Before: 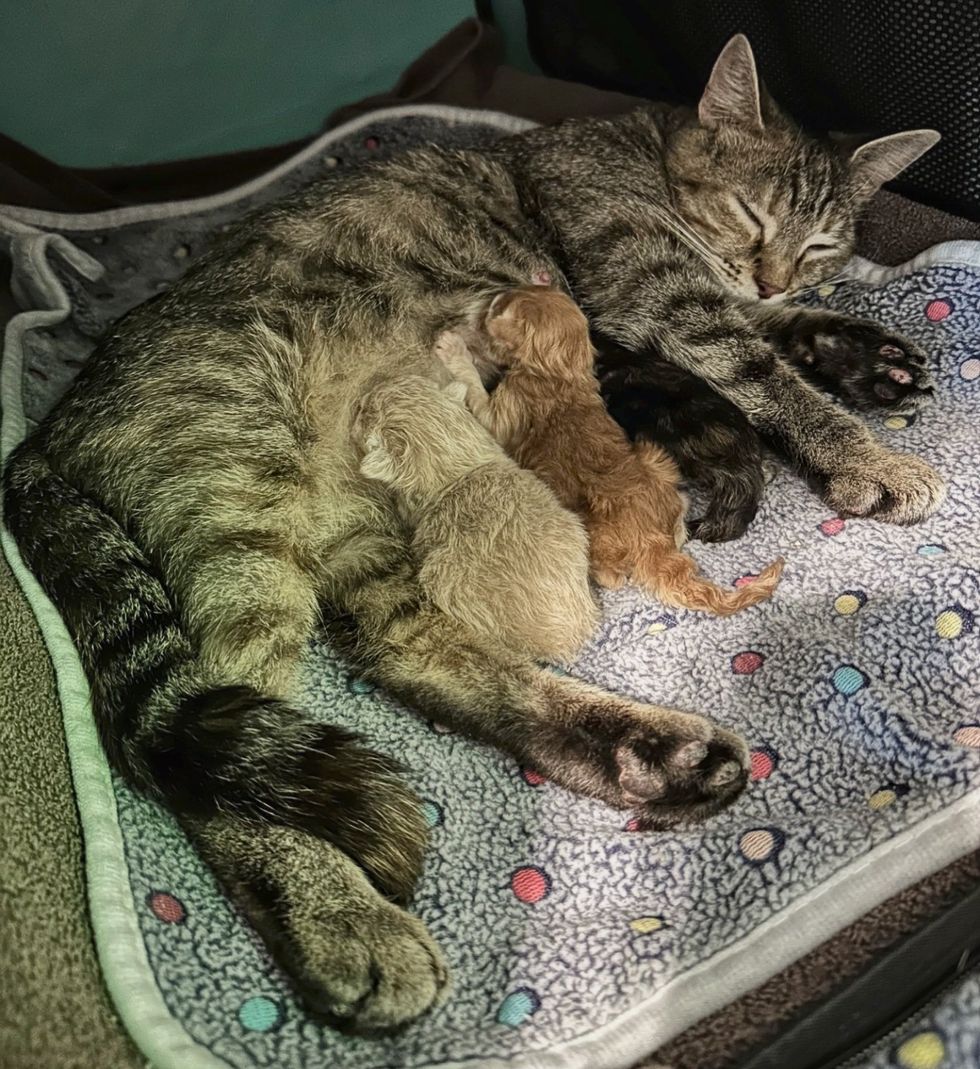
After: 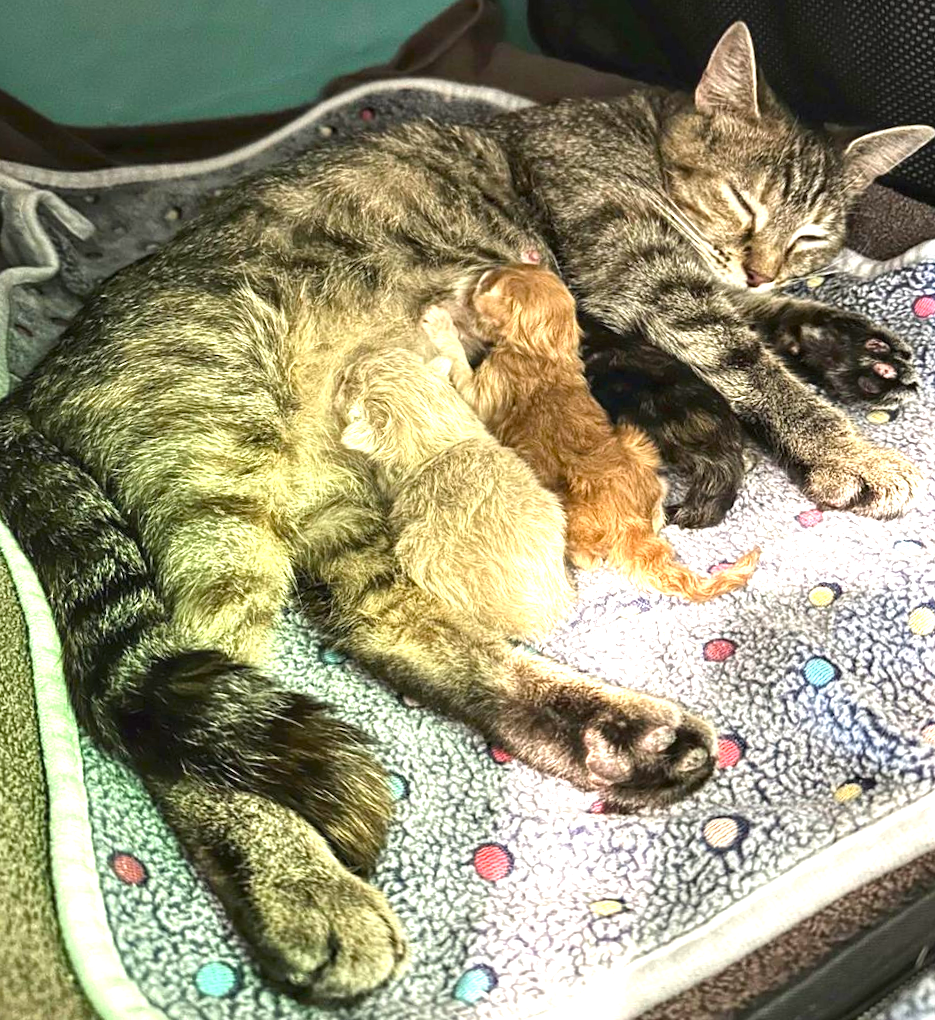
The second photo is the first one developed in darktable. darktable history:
crop and rotate: angle -2.56°
exposure: black level correction 0, exposure 1.491 EV, compensate highlight preservation false
color balance rgb: perceptual saturation grading › global saturation 19.385%, global vibrance 9.17%
